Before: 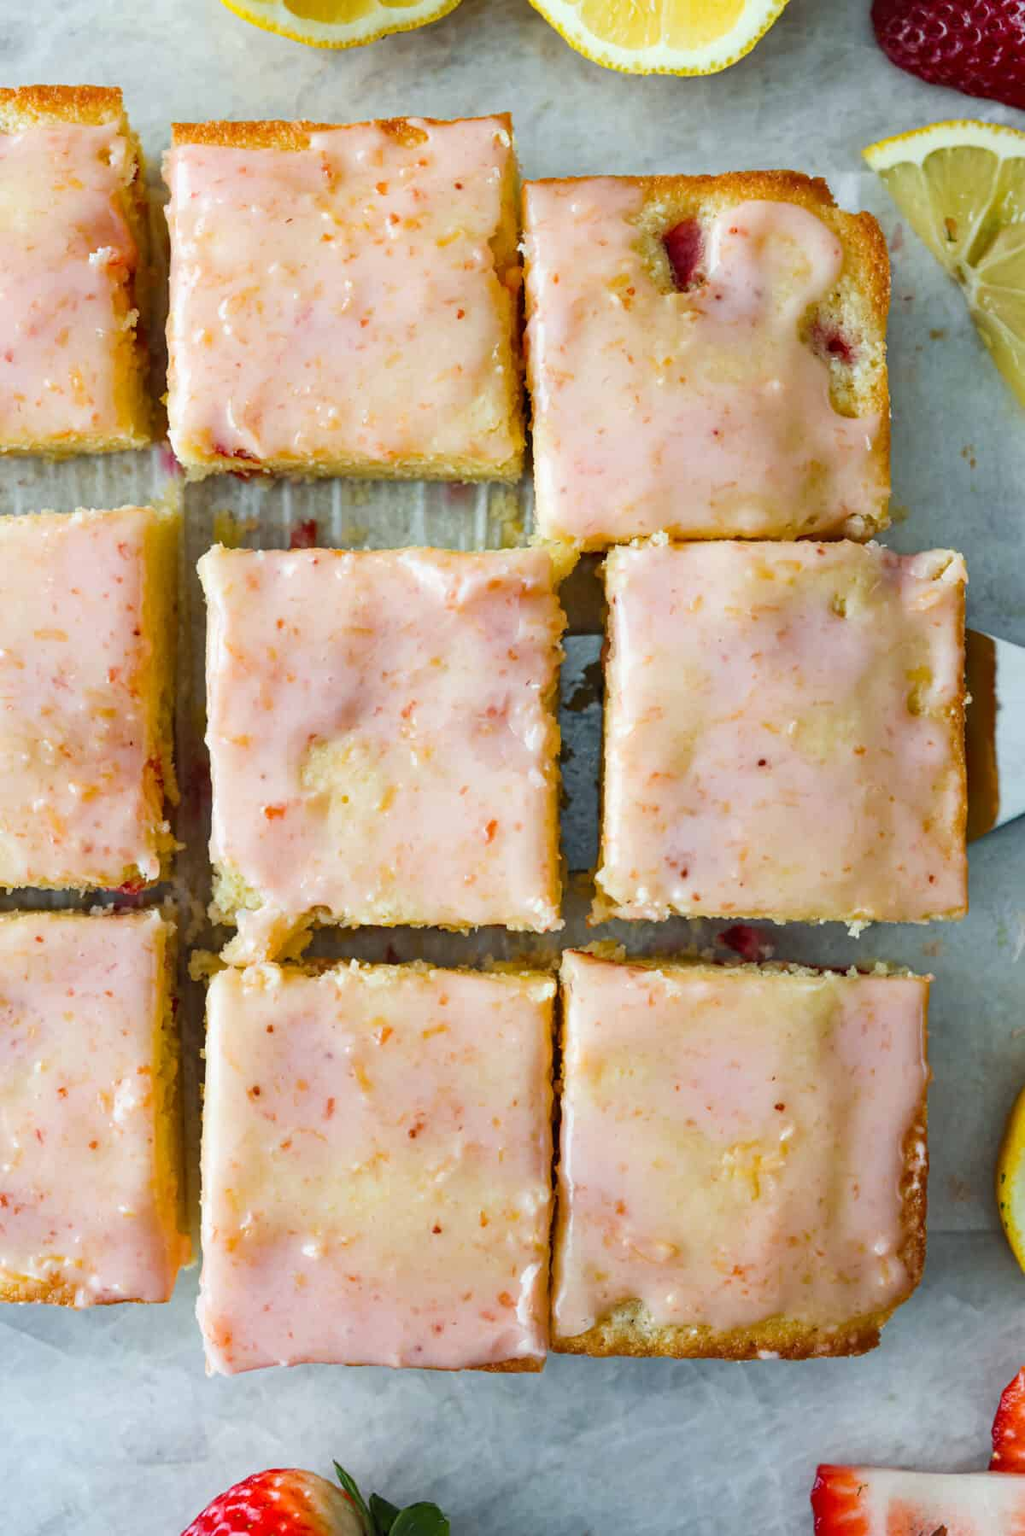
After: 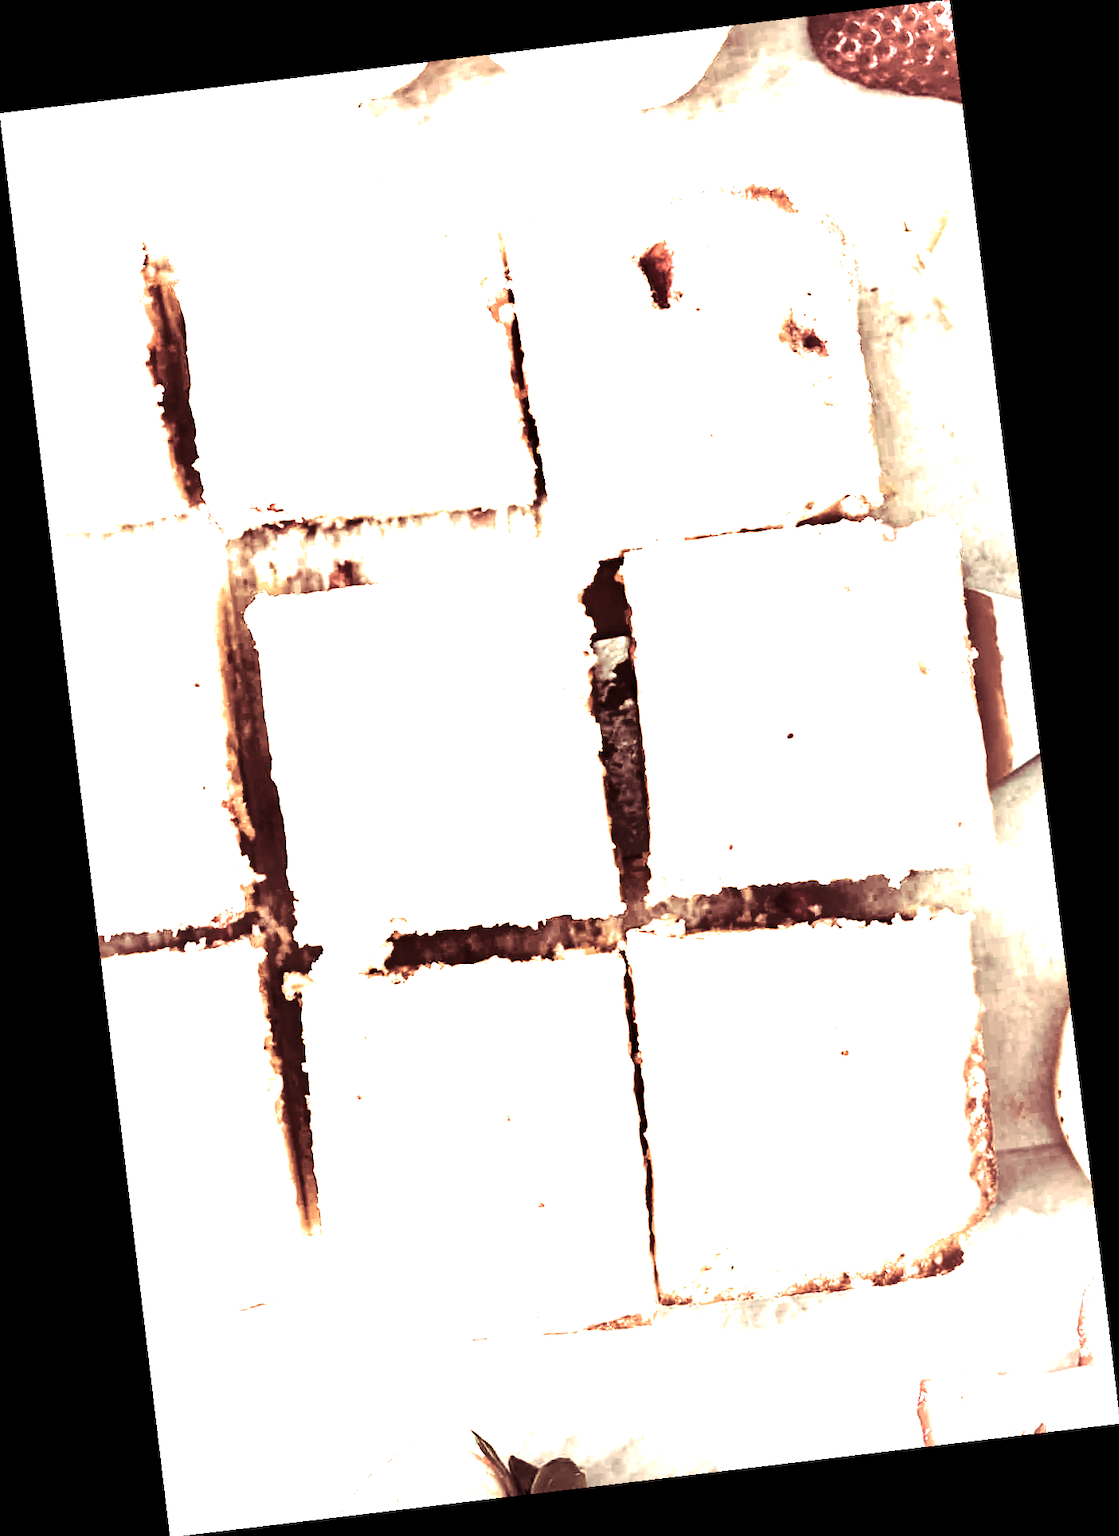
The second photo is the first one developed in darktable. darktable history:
shadows and highlights: shadows 32, highlights -32, soften with gaussian
exposure: black level correction 0, exposure 1.741 EV, compensate exposure bias true, compensate highlight preservation false
white balance: red 1.467, blue 0.684
split-toning: highlights › hue 187.2°, highlights › saturation 0.83, balance -68.05, compress 56.43%
levels: levels [0.029, 0.545, 0.971]
rotate and perspective: rotation -6.83°, automatic cropping off
tone equalizer: on, module defaults
color zones: curves: ch0 [(0, 0.6) (0.129, 0.585) (0.193, 0.596) (0.429, 0.5) (0.571, 0.5) (0.714, 0.5) (0.857, 0.5) (1, 0.6)]; ch1 [(0, 0.453) (0.112, 0.245) (0.213, 0.252) (0.429, 0.233) (0.571, 0.231) (0.683, 0.242) (0.857, 0.296) (1, 0.453)]
